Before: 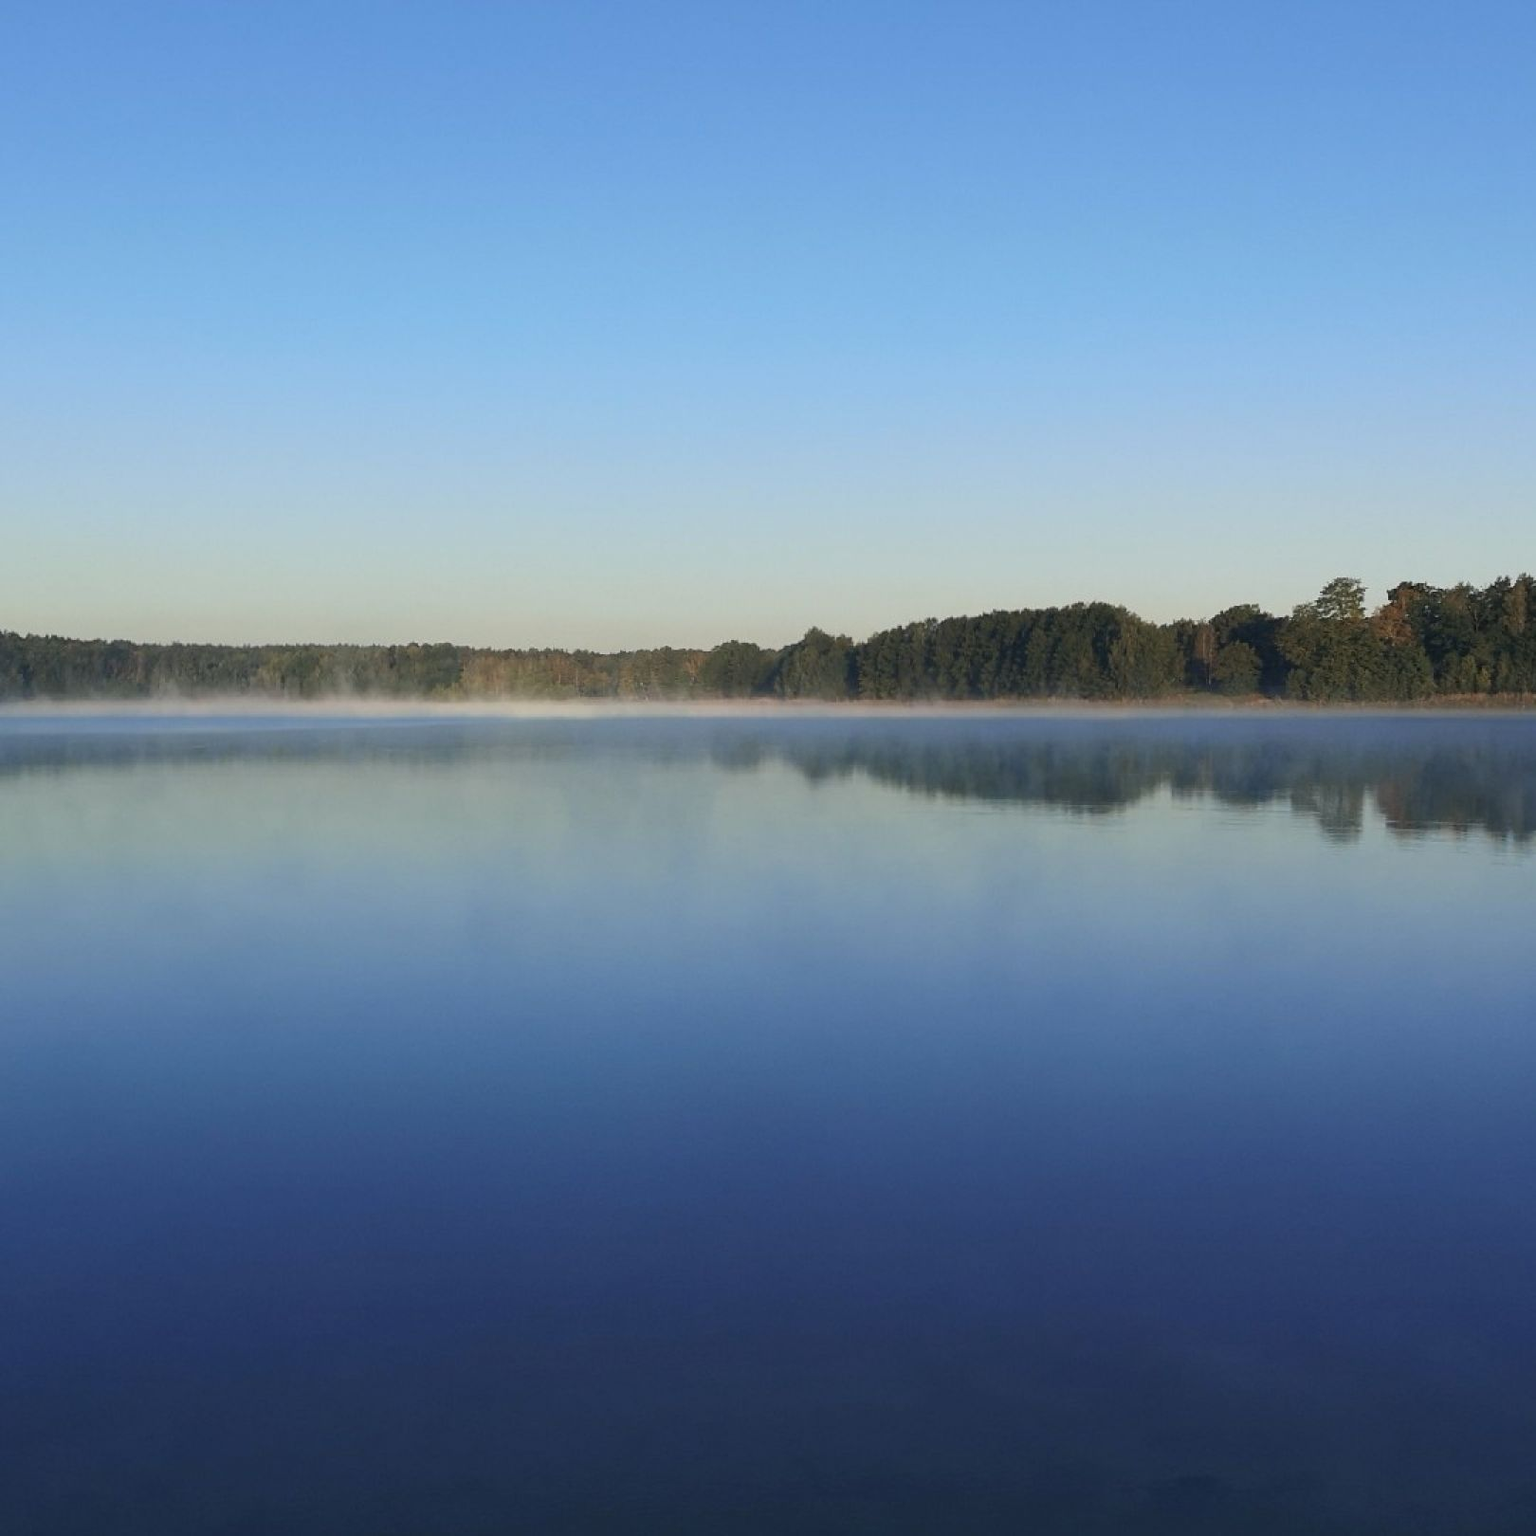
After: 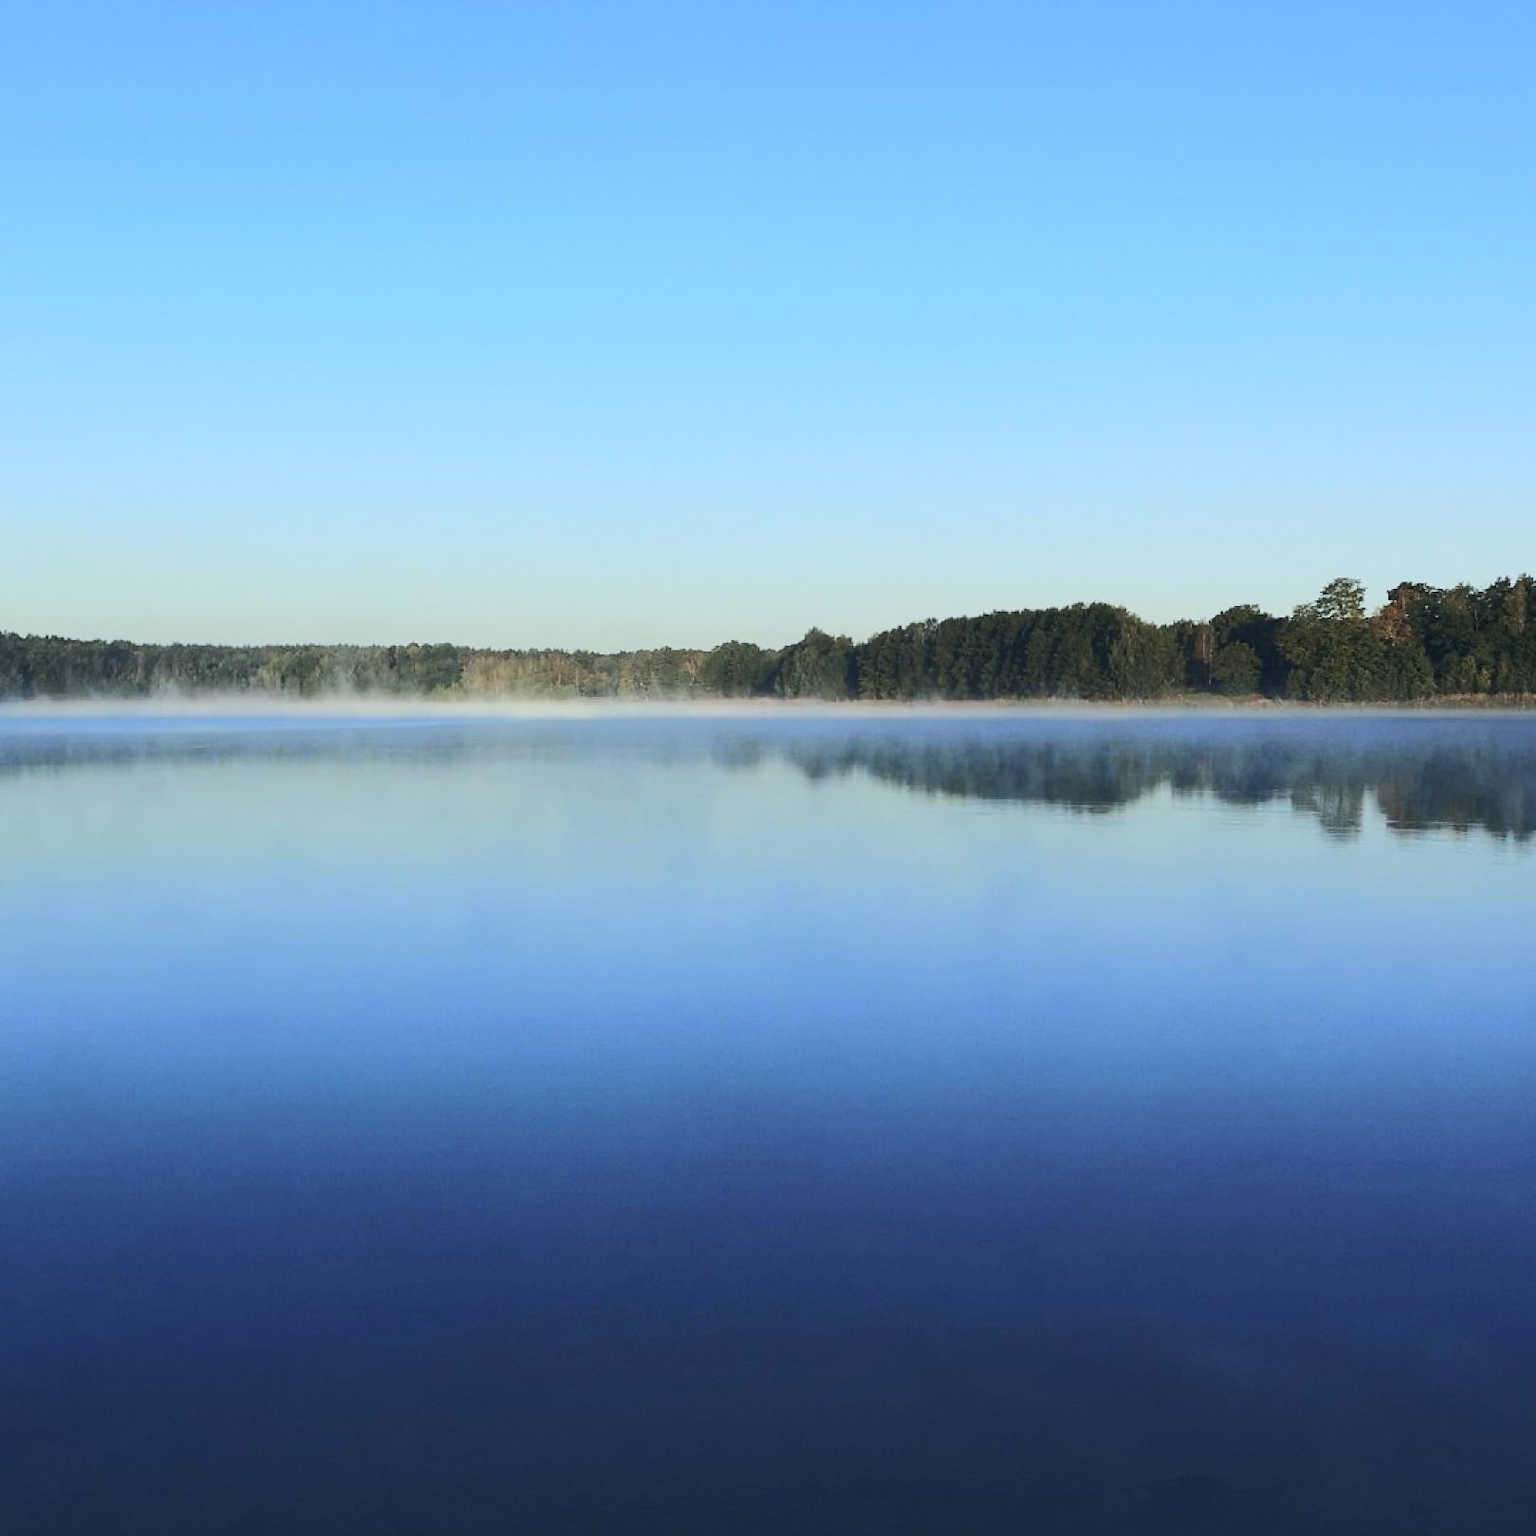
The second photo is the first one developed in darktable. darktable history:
white balance: red 0.925, blue 1.046
rgb curve: curves: ch0 [(0, 0) (0.284, 0.292) (0.505, 0.644) (1, 1)]; ch1 [(0, 0) (0.284, 0.292) (0.505, 0.644) (1, 1)]; ch2 [(0, 0) (0.284, 0.292) (0.505, 0.644) (1, 1)], compensate middle gray true
